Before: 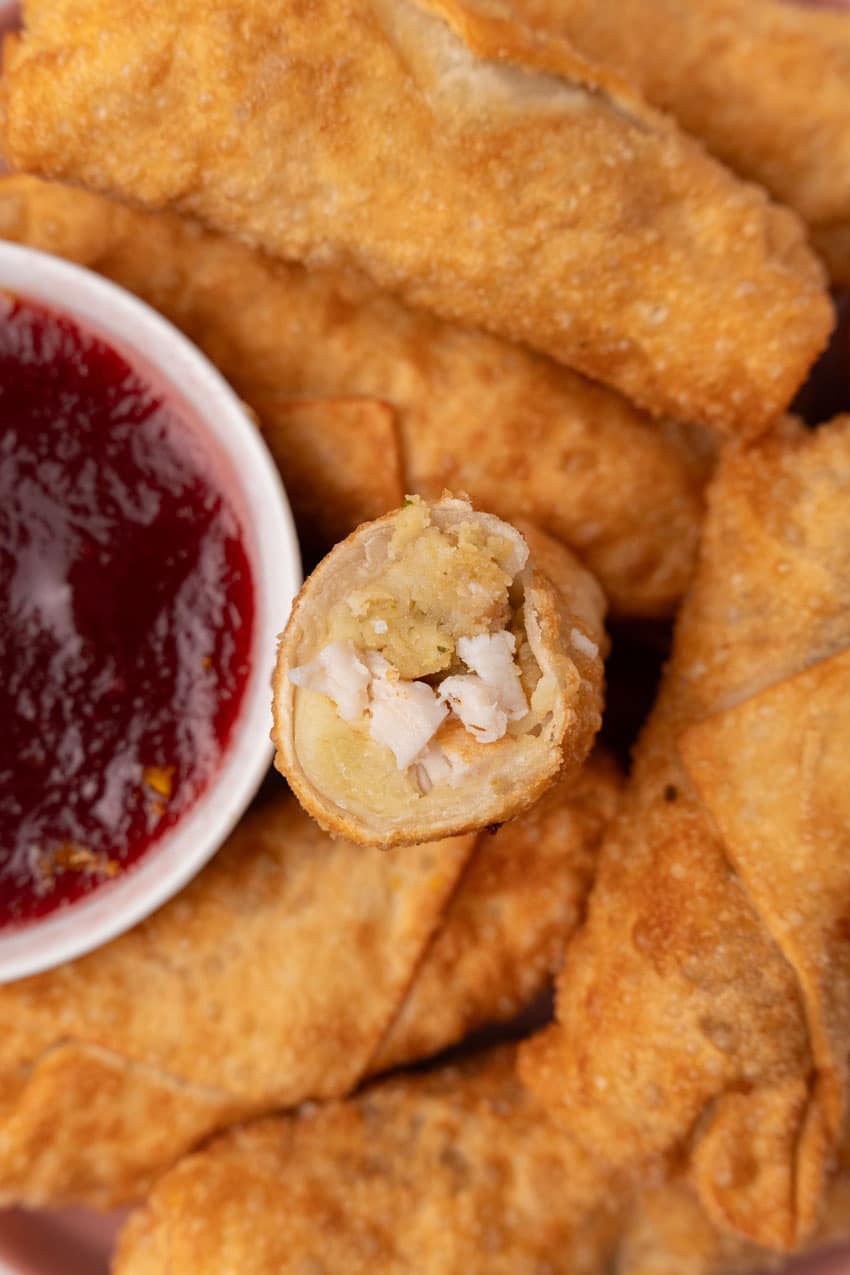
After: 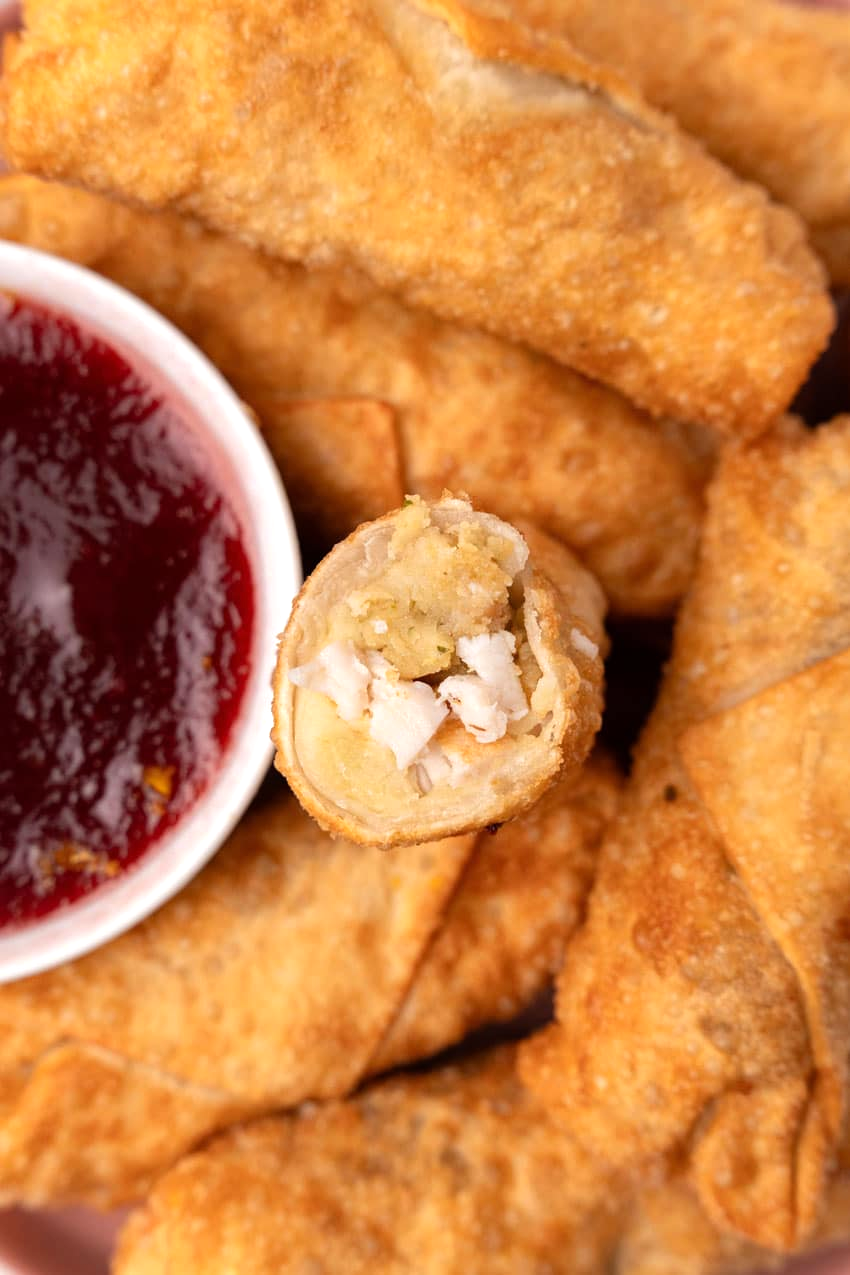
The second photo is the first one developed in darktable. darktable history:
tone equalizer: -8 EV -0.389 EV, -7 EV -0.411 EV, -6 EV -0.305 EV, -5 EV -0.261 EV, -3 EV 0.25 EV, -2 EV 0.335 EV, -1 EV 0.4 EV, +0 EV 0.393 EV
